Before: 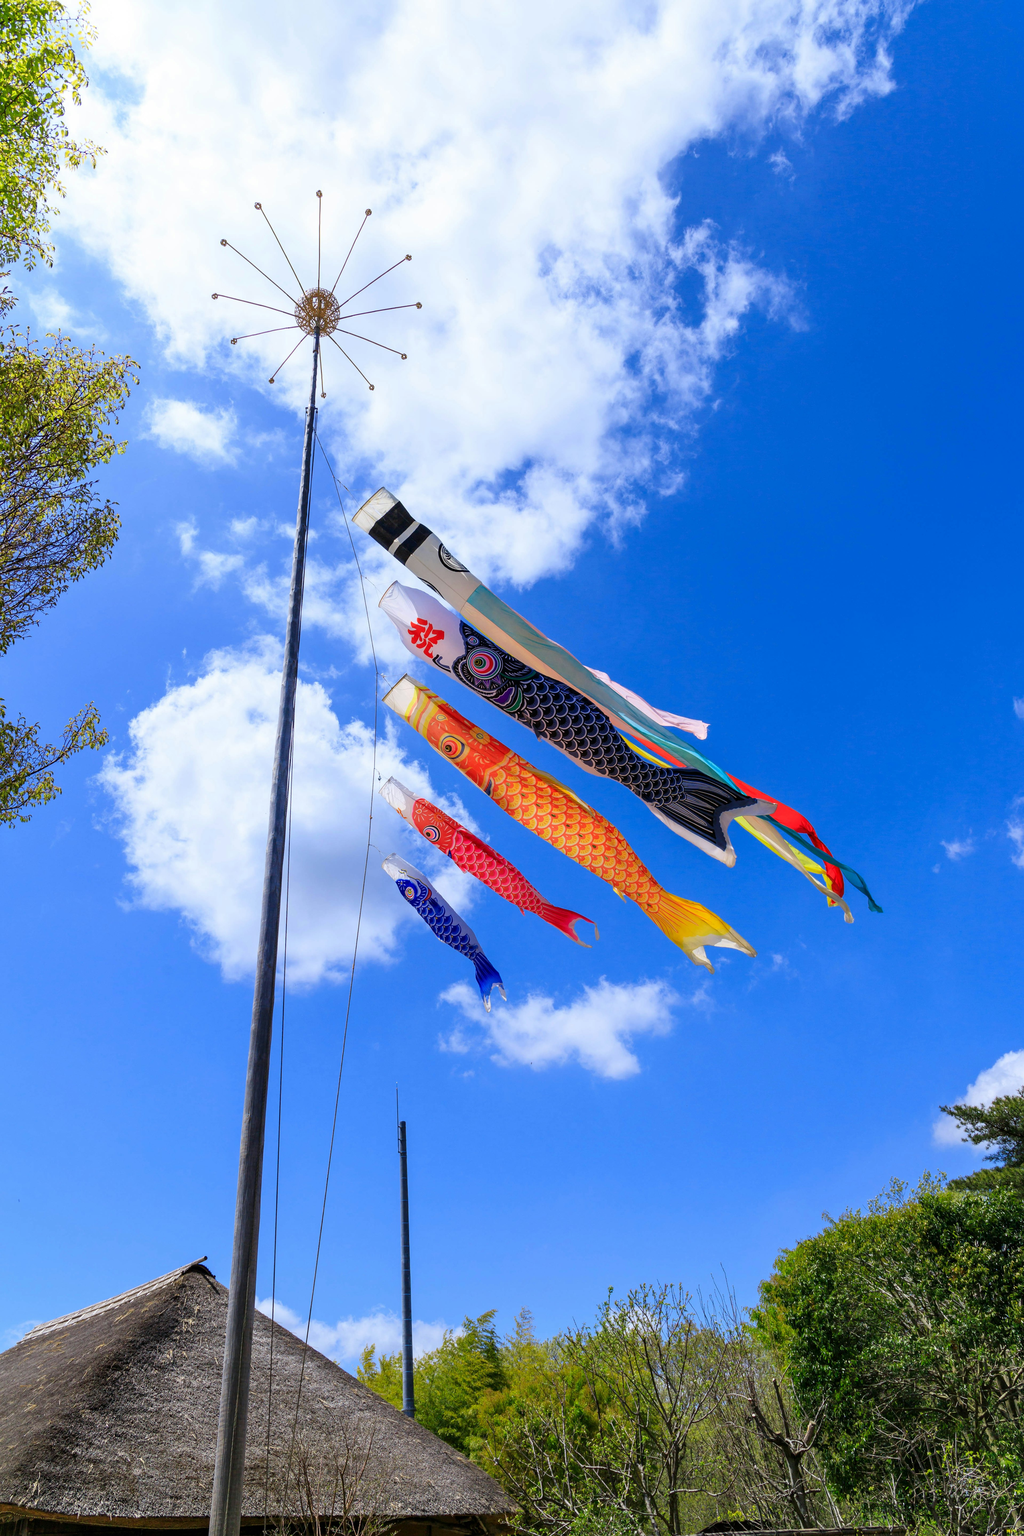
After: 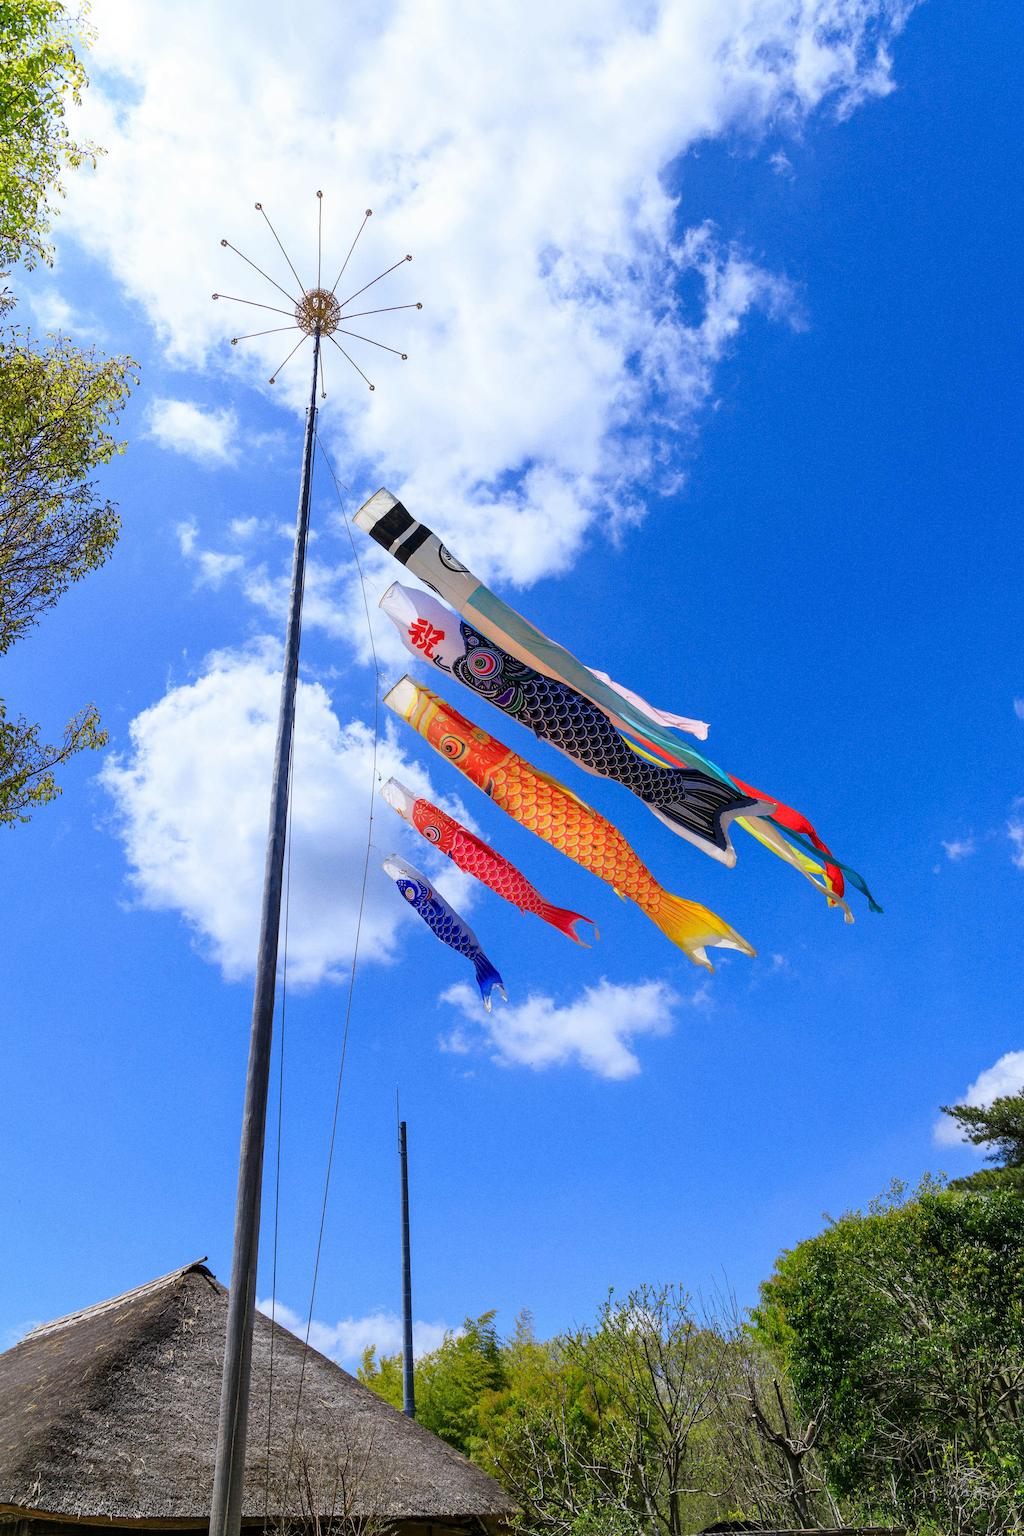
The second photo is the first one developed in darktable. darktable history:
sharpen: radius 2.883, amount 0.868, threshold 47.523
grain: coarseness 0.09 ISO
